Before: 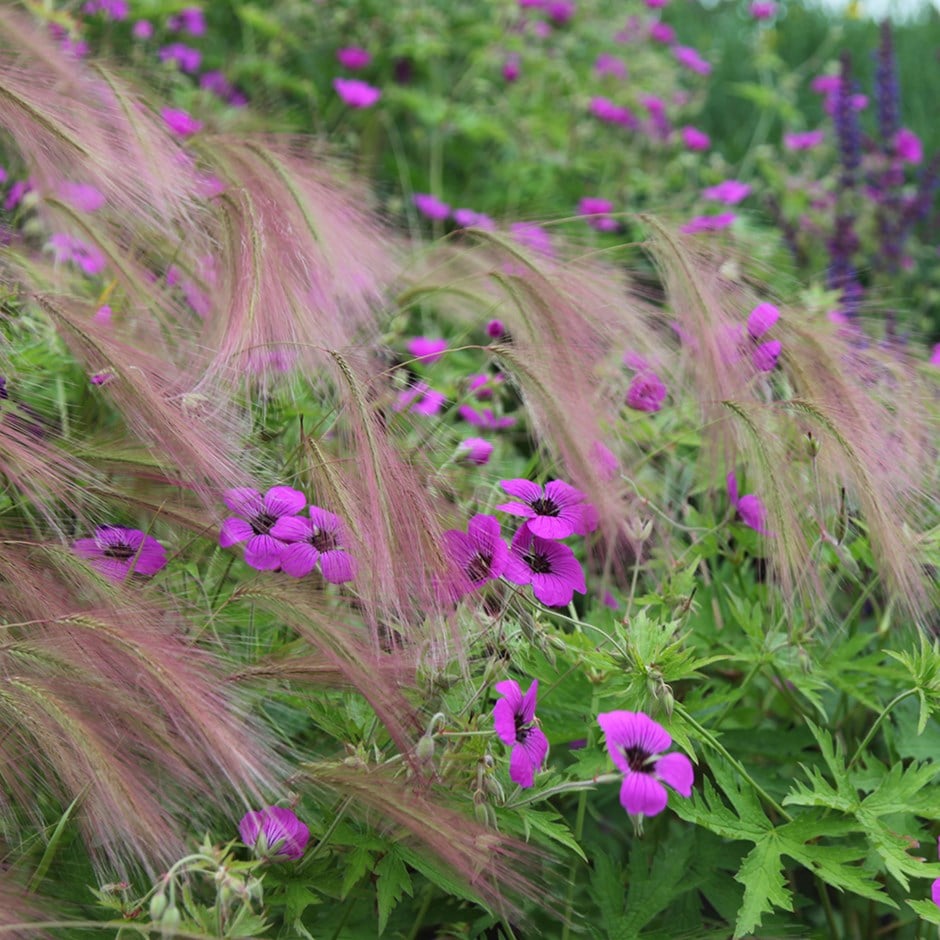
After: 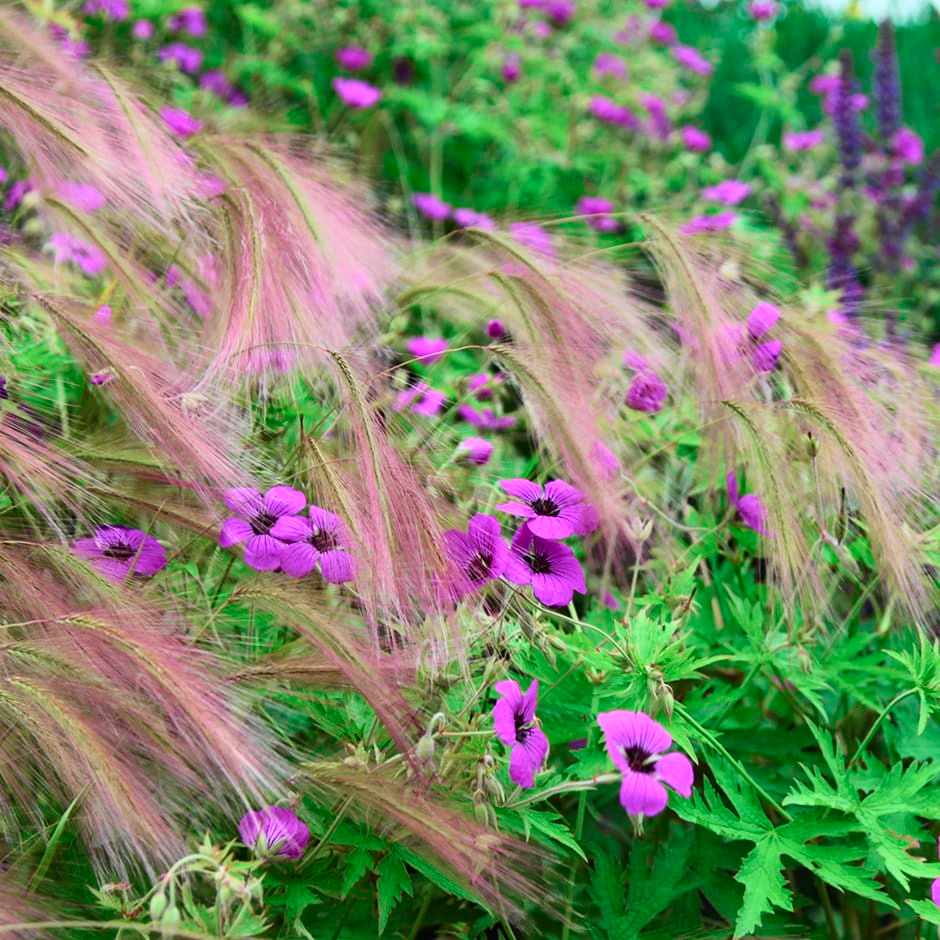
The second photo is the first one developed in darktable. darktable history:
shadows and highlights: radius 108.52, shadows 23.73, highlights -59.32, low approximation 0.01, soften with gaussian
tone curve: curves: ch0 [(0, 0) (0.051, 0.021) (0.11, 0.069) (0.249, 0.235) (0.452, 0.526) (0.596, 0.713) (0.703, 0.83) (0.851, 0.938) (1, 1)]; ch1 [(0, 0) (0.1, 0.038) (0.318, 0.221) (0.413, 0.325) (0.443, 0.412) (0.483, 0.474) (0.503, 0.501) (0.516, 0.517) (0.548, 0.568) (0.569, 0.599) (0.594, 0.634) (0.666, 0.701) (1, 1)]; ch2 [(0, 0) (0.453, 0.435) (0.479, 0.476) (0.504, 0.5) (0.529, 0.537) (0.556, 0.583) (0.584, 0.618) (0.824, 0.815) (1, 1)], color space Lab, independent channels, preserve colors none
